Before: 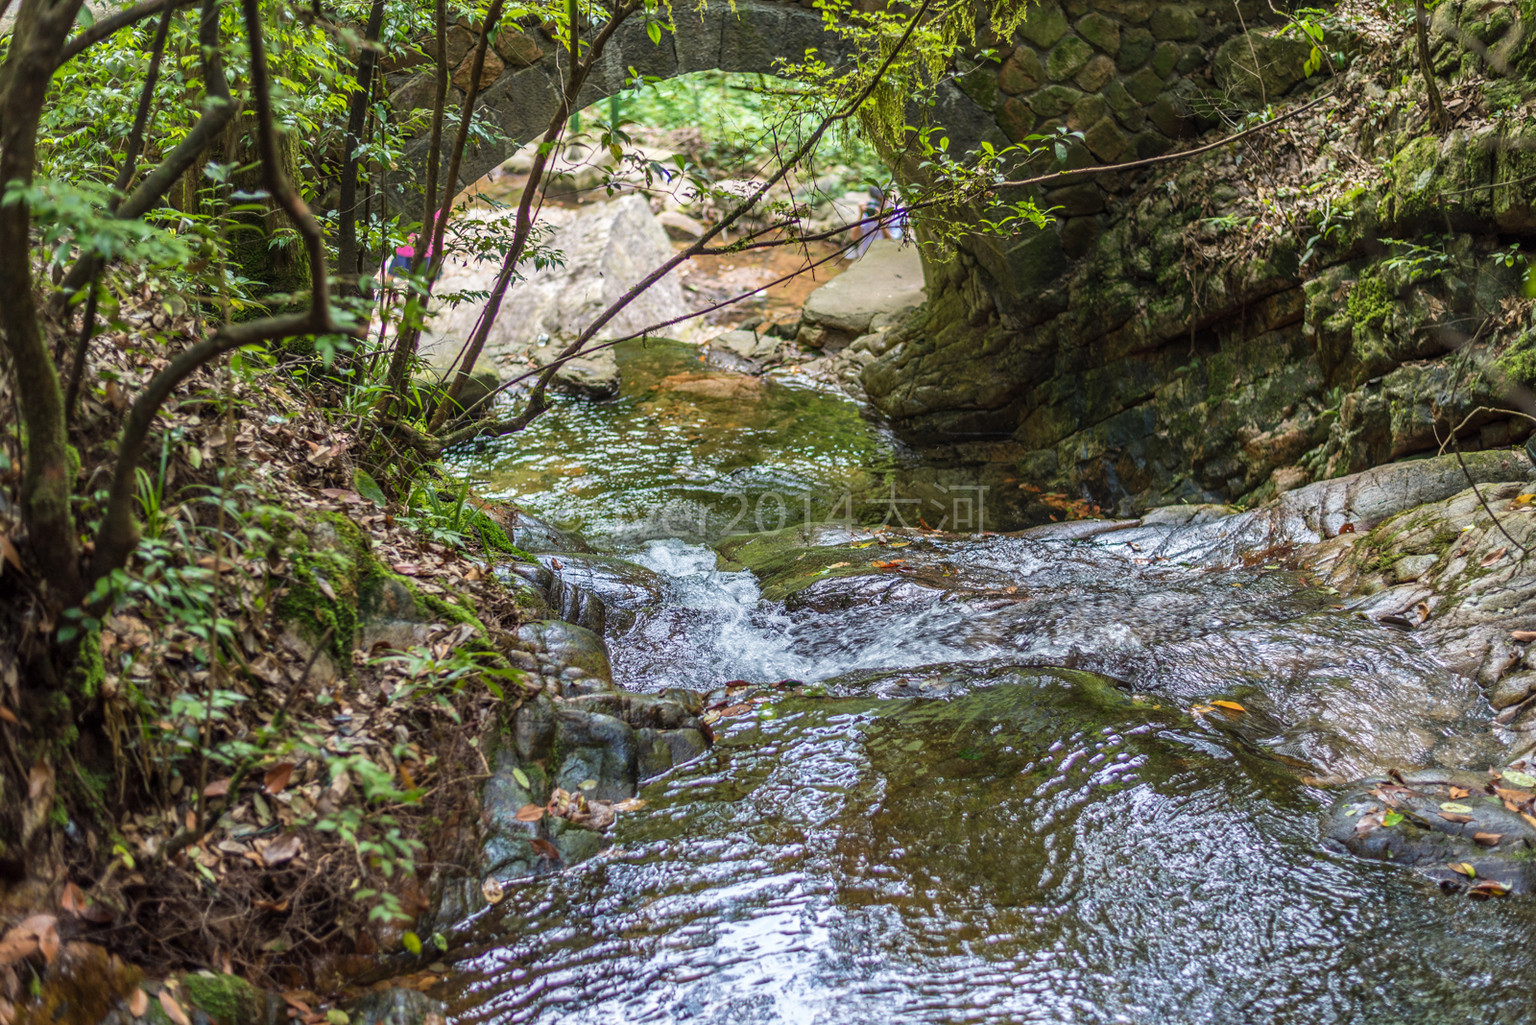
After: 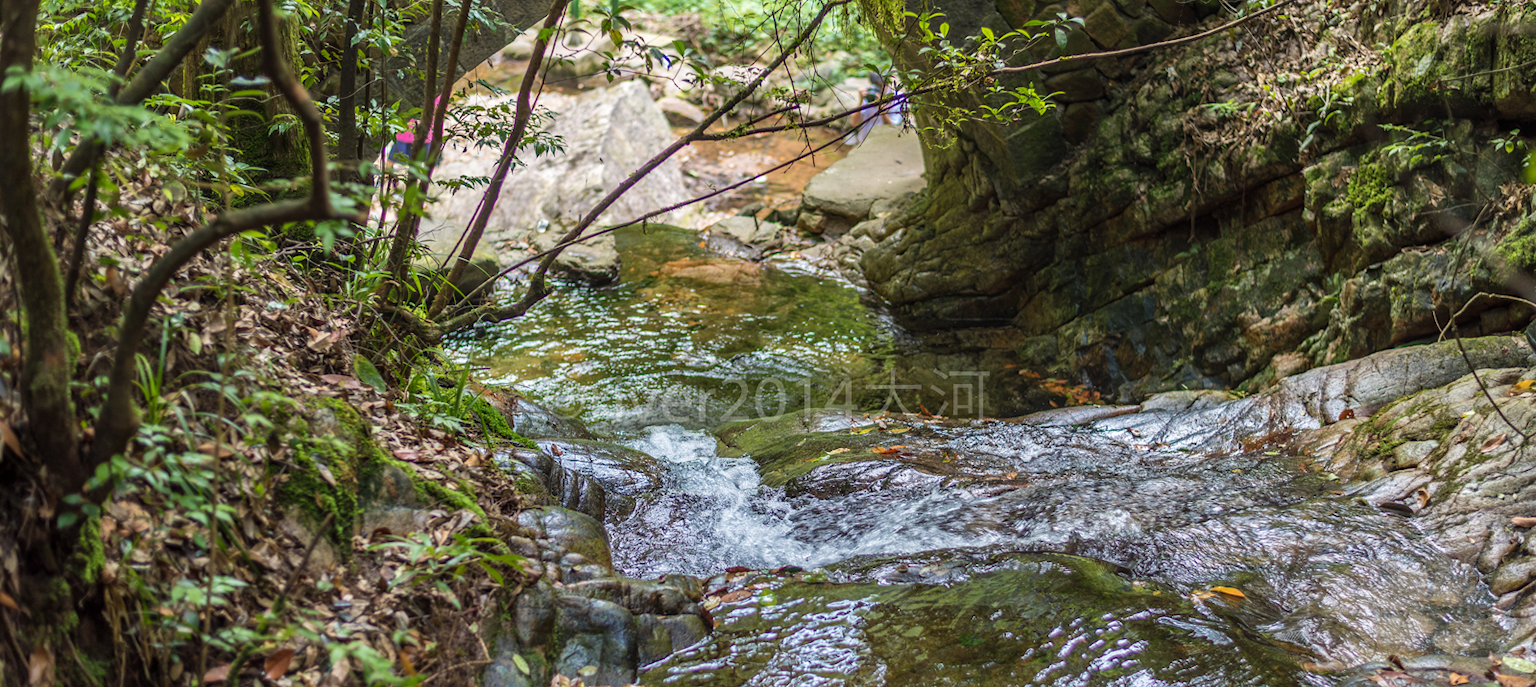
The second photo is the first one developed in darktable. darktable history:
base curve: curves: ch0 [(0, 0) (0.989, 0.992)]
crop: top 11.183%, bottom 21.757%
